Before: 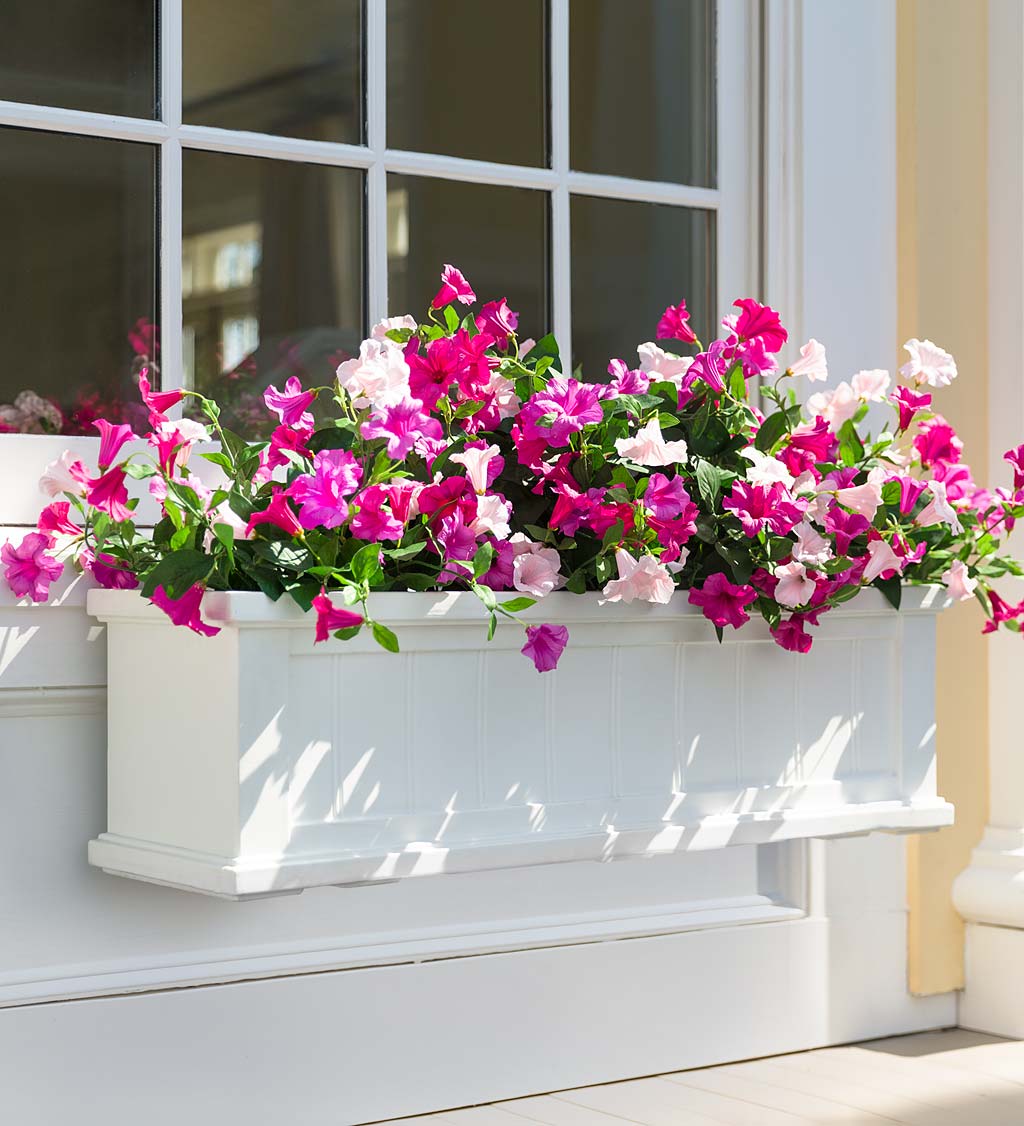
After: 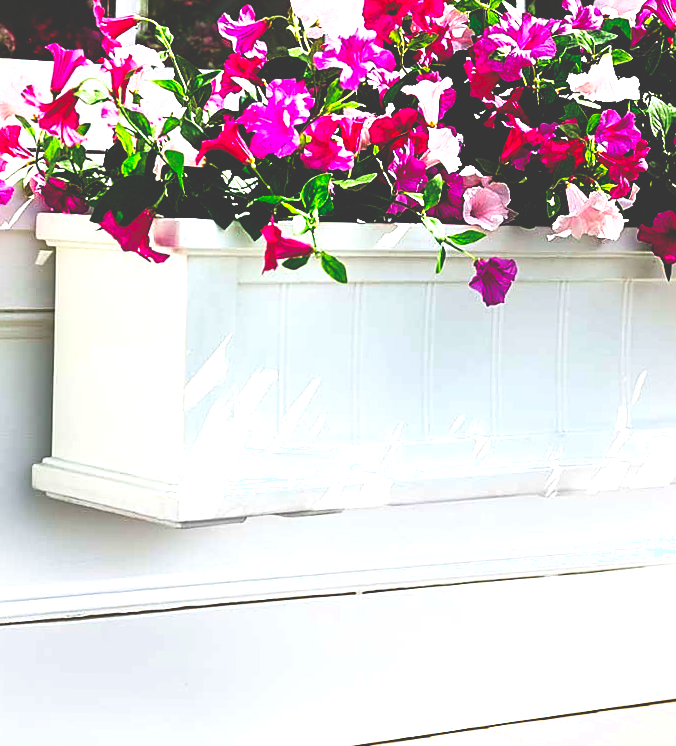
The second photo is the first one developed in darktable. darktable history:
sharpen: on, module defaults
crop and rotate: angle -1.22°, left 3.861%, top 32.206%, right 28.545%
base curve: curves: ch0 [(0, 0.036) (0.083, 0.04) (0.804, 1)], preserve colors none
exposure: exposure 0.497 EV, compensate highlight preservation false
